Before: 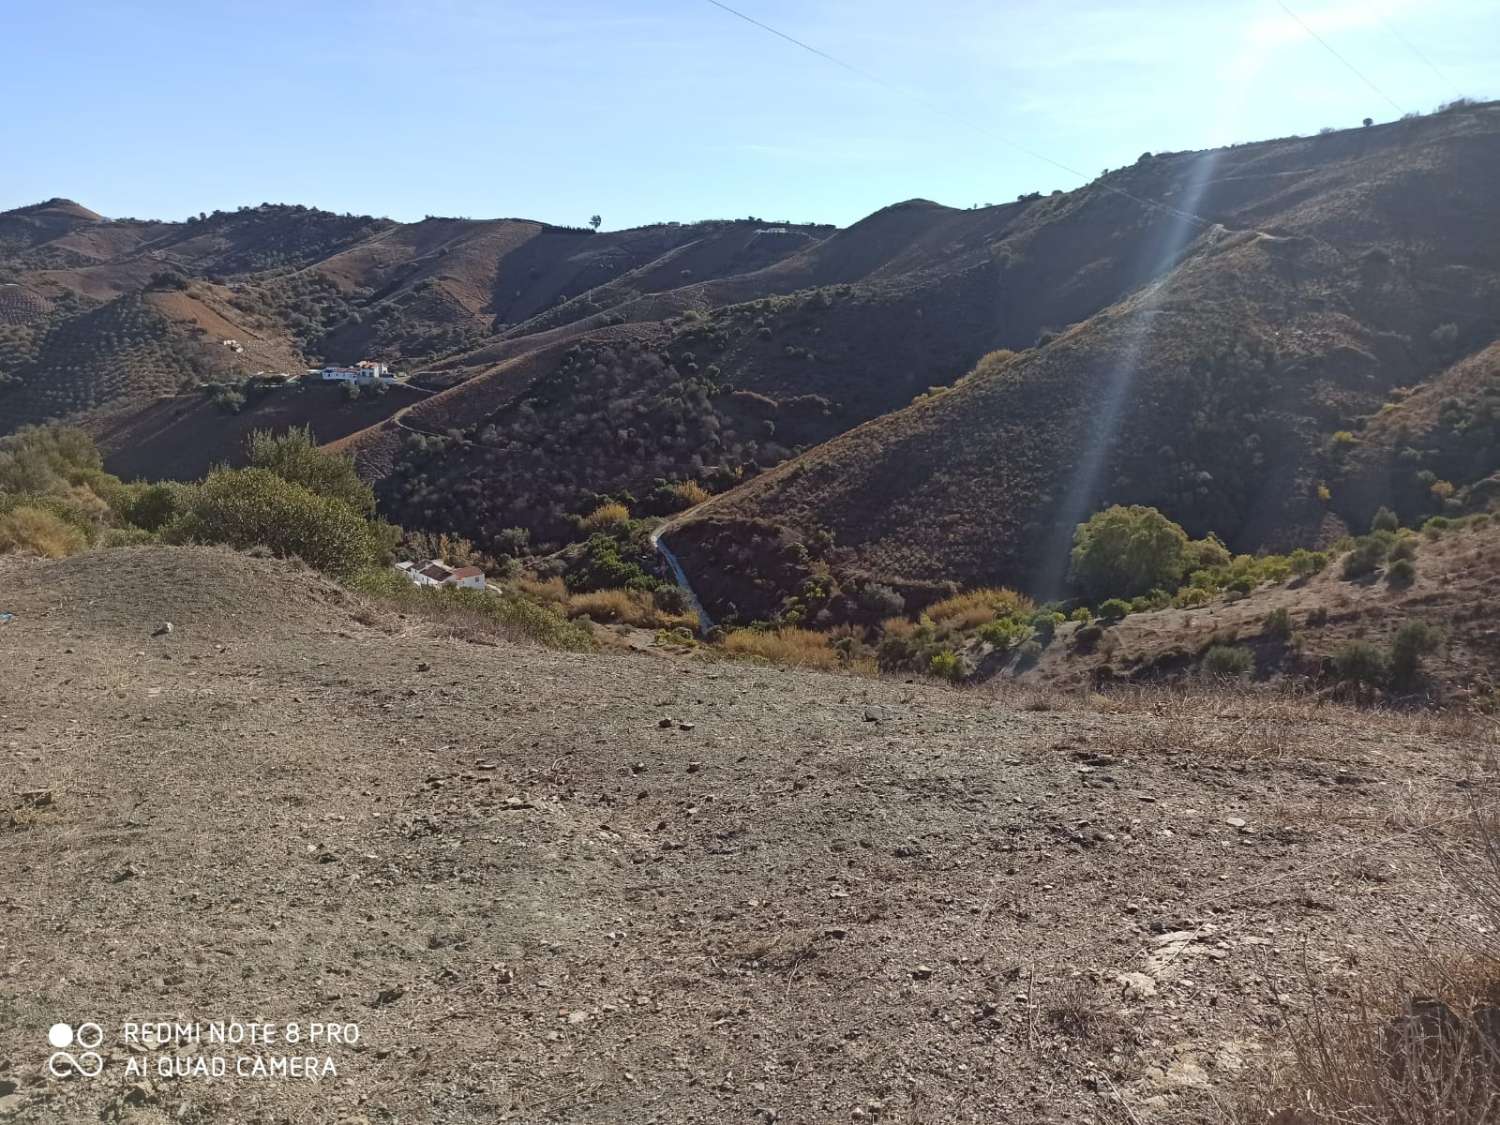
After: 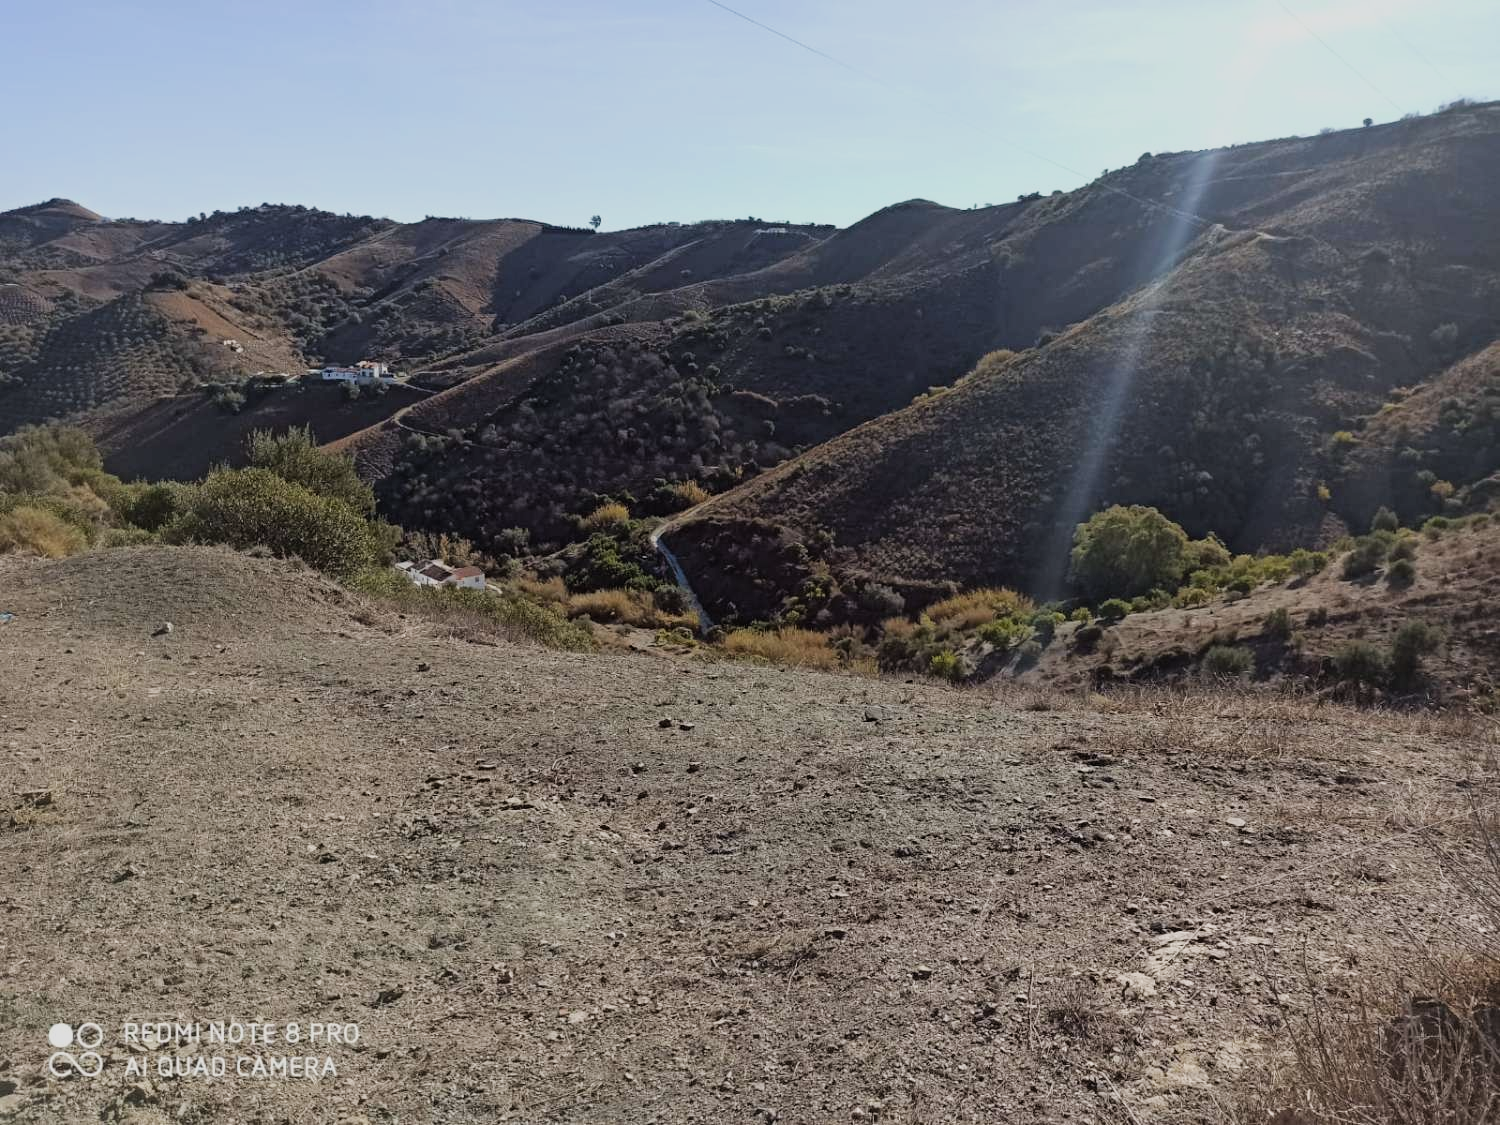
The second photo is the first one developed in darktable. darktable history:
filmic rgb: black relative exposure -7.65 EV, hardness 4.02, contrast 1.1, highlights saturation mix -30%
color contrast: green-magenta contrast 0.96
